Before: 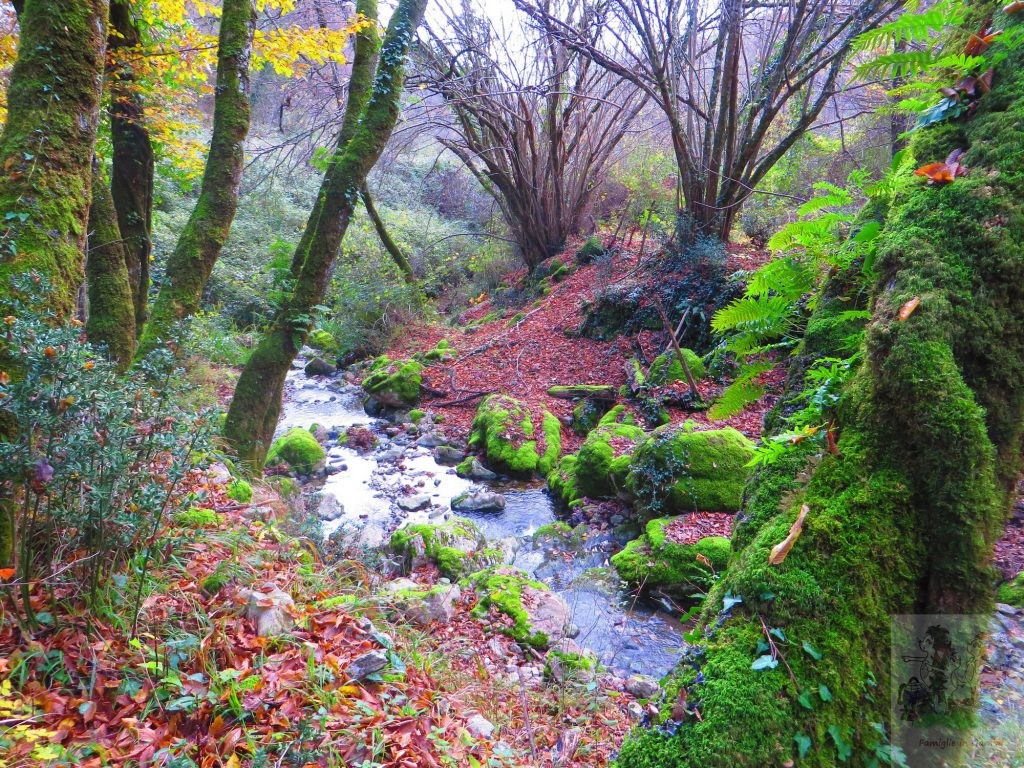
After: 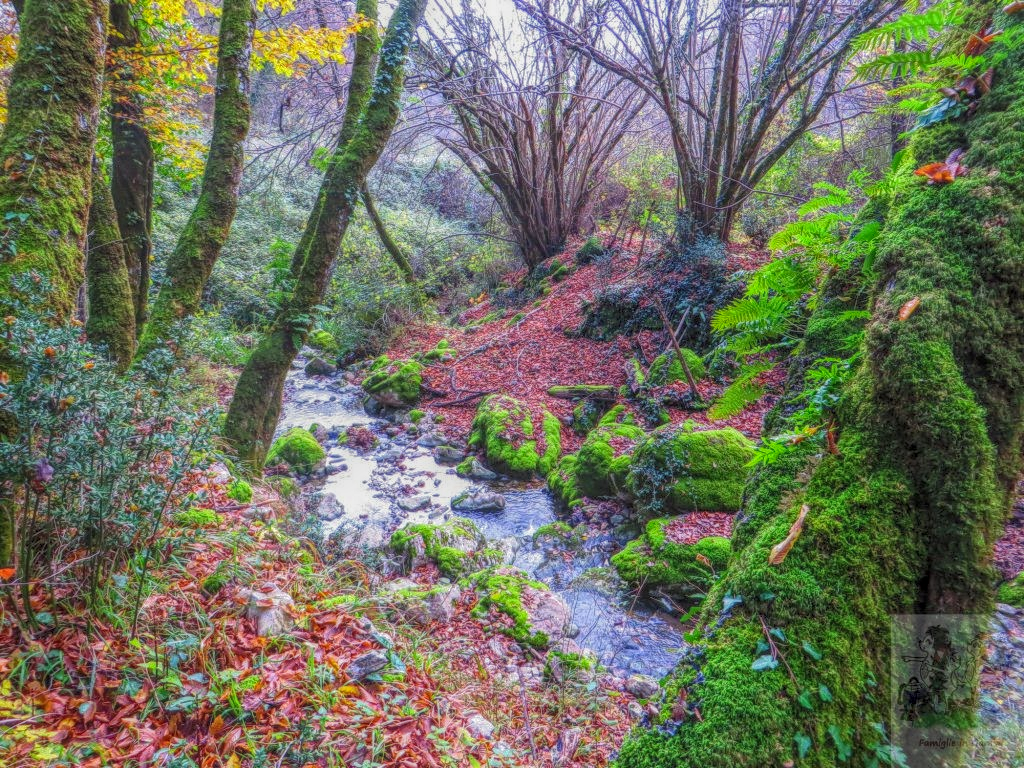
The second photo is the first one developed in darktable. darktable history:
local contrast: highlights 20%, shadows 30%, detail 200%, midtone range 0.2
exposure: exposure -0.041 EV, compensate highlight preservation false
